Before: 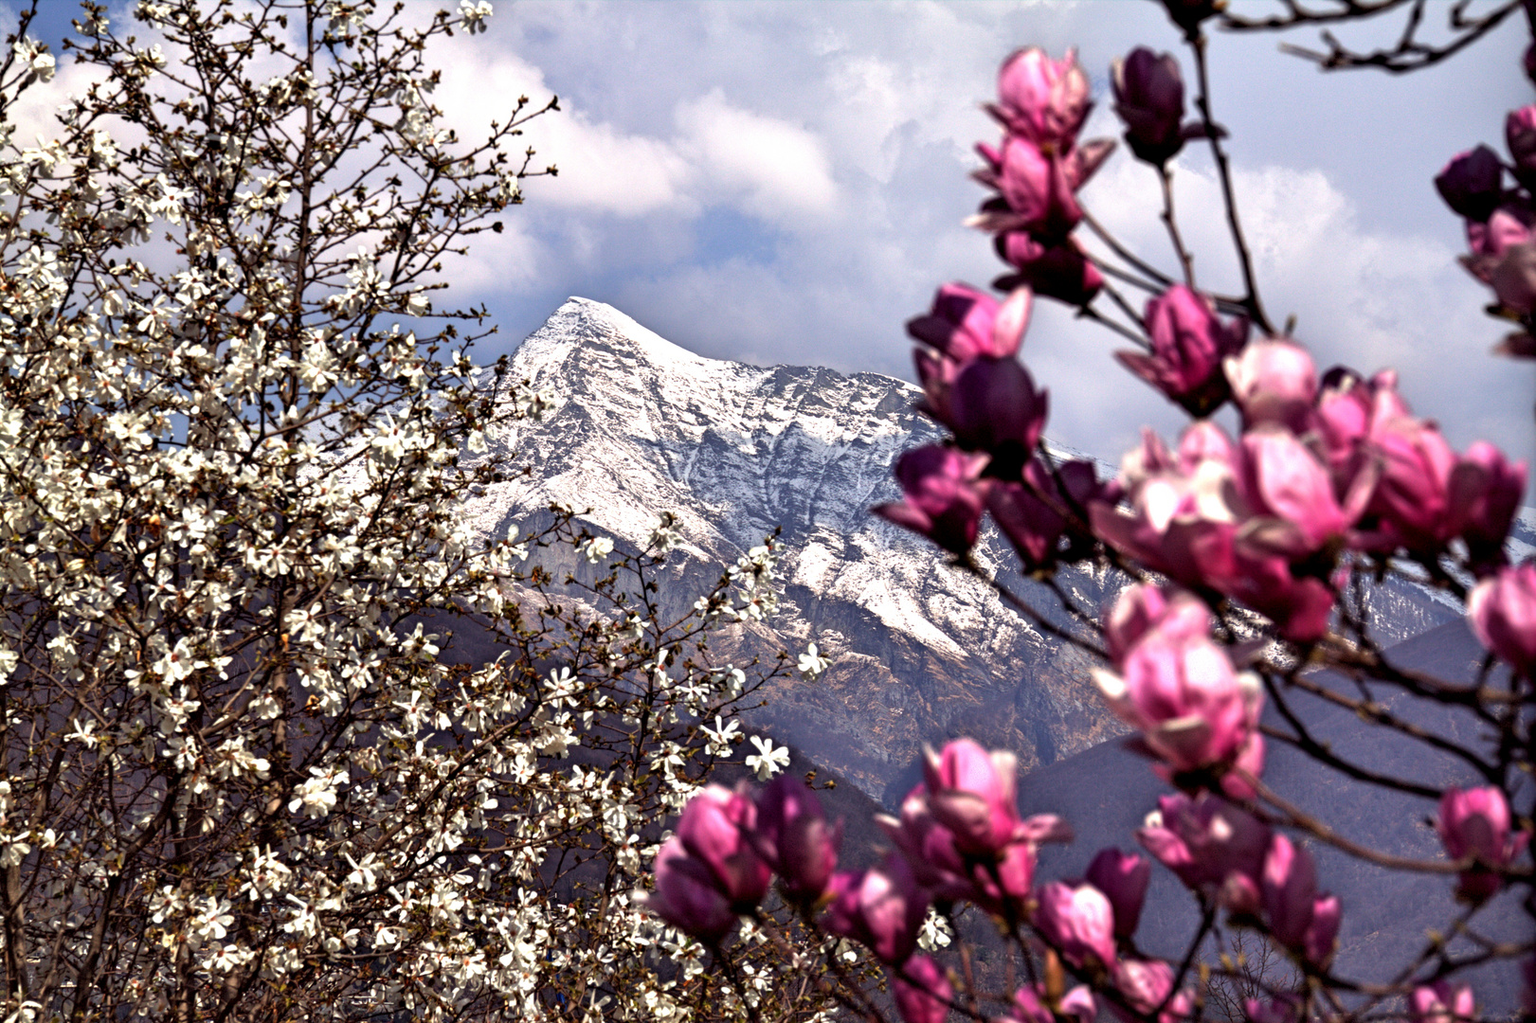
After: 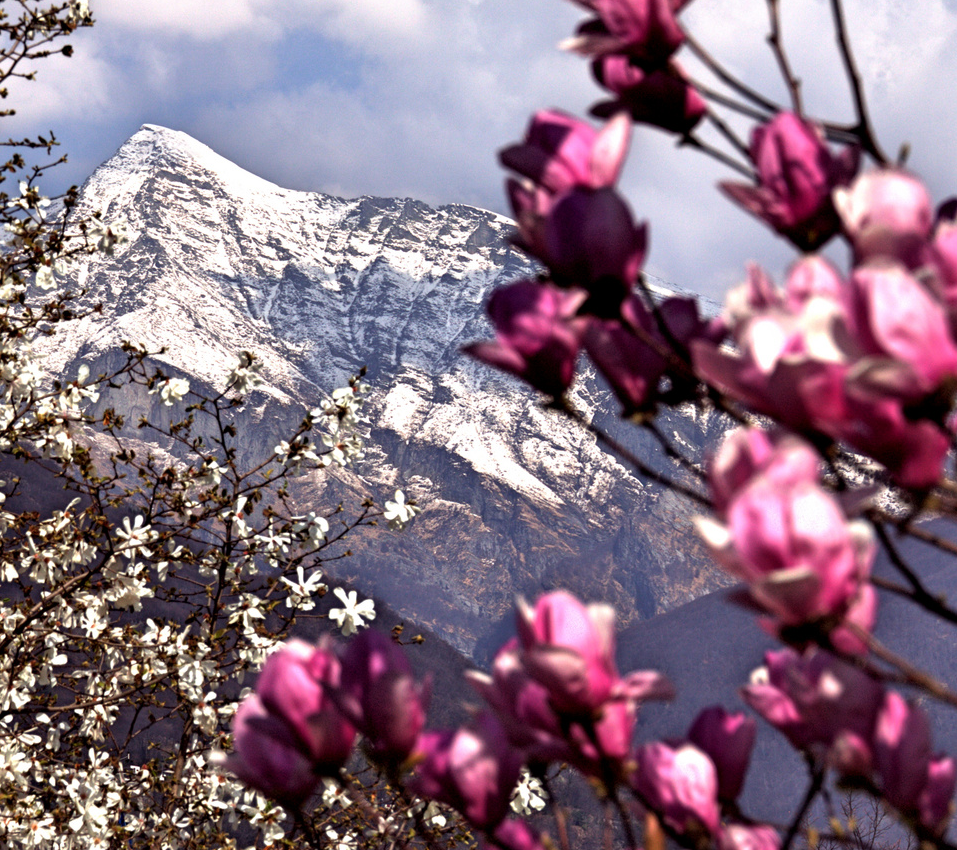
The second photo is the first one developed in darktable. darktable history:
crop and rotate: left 28.278%, top 17.533%, right 12.663%, bottom 3.748%
